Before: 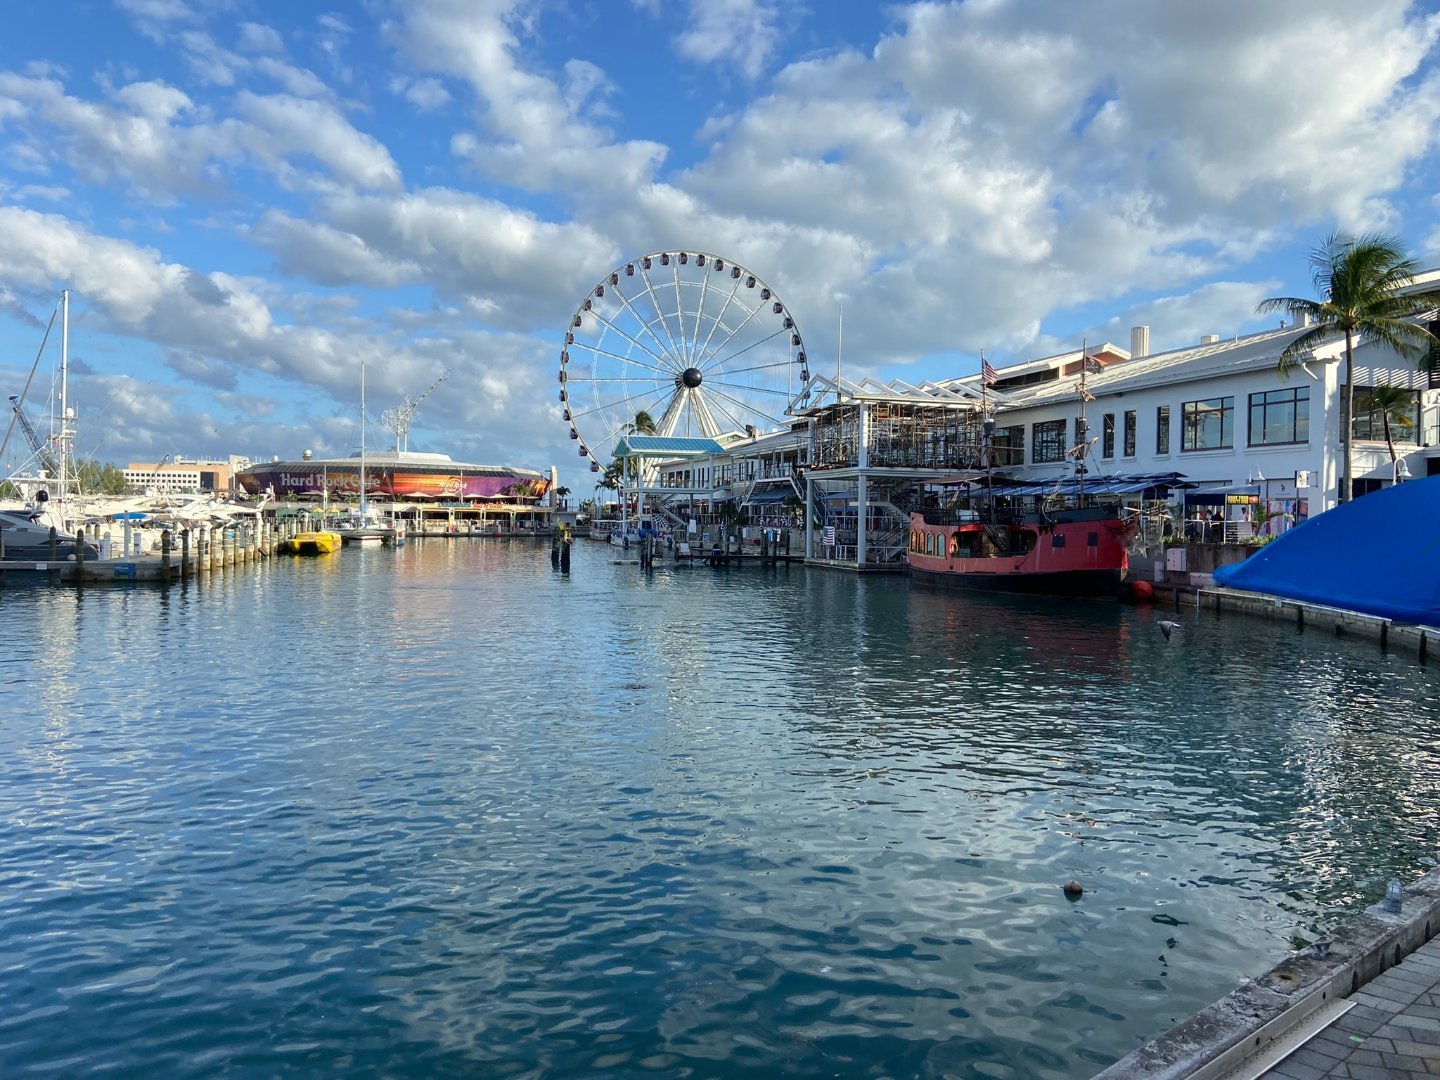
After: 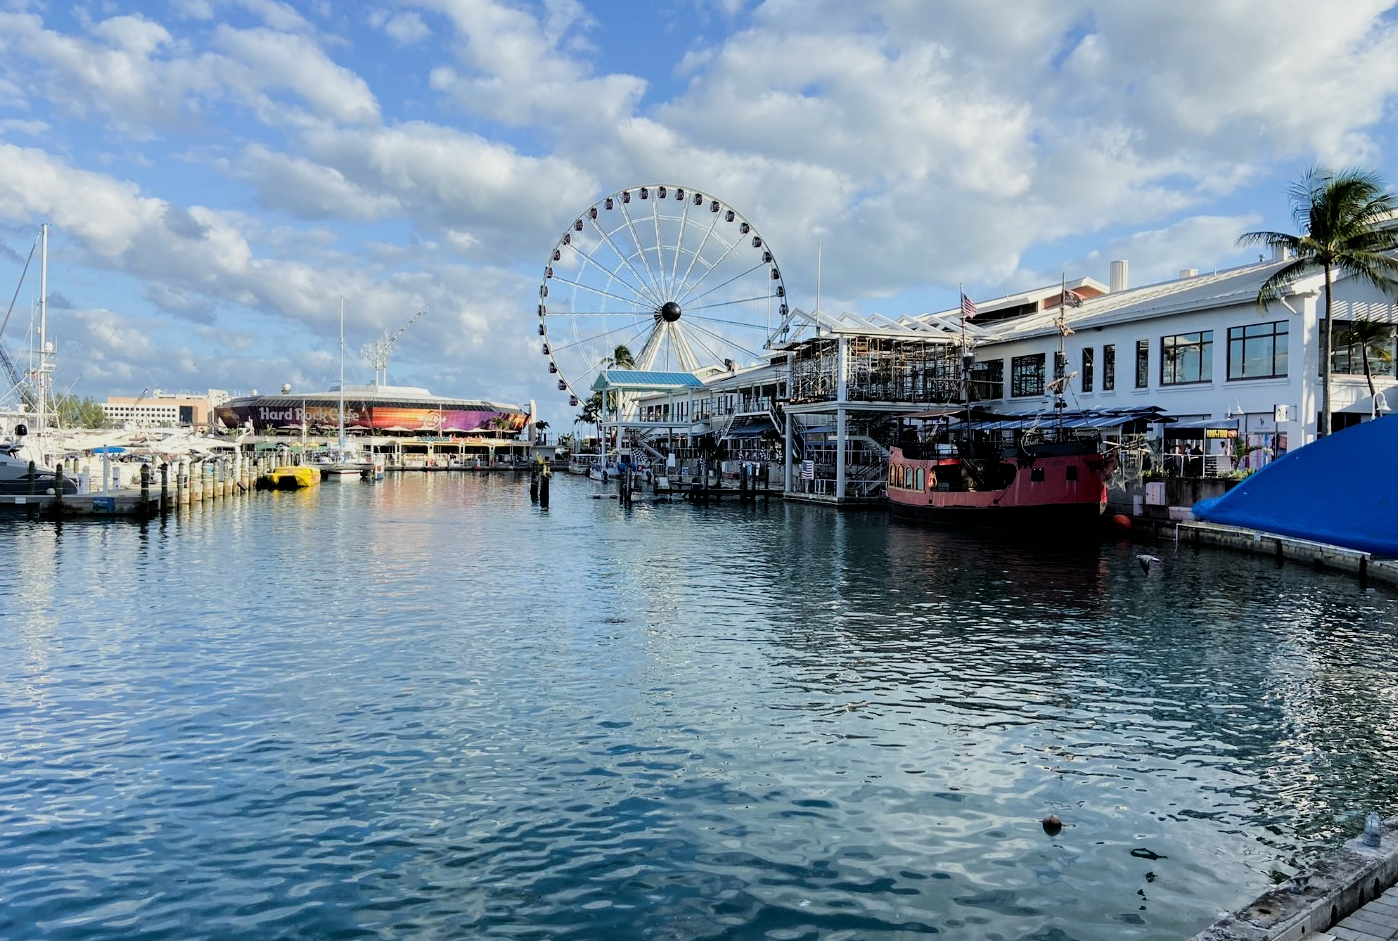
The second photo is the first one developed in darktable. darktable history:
crop: left 1.507%, top 6.147%, right 1.379%, bottom 6.637%
filmic rgb: black relative exposure -5 EV, hardness 2.88, contrast 1.2, highlights saturation mix -30%
exposure: exposure 0.3 EV, compensate highlight preservation false
